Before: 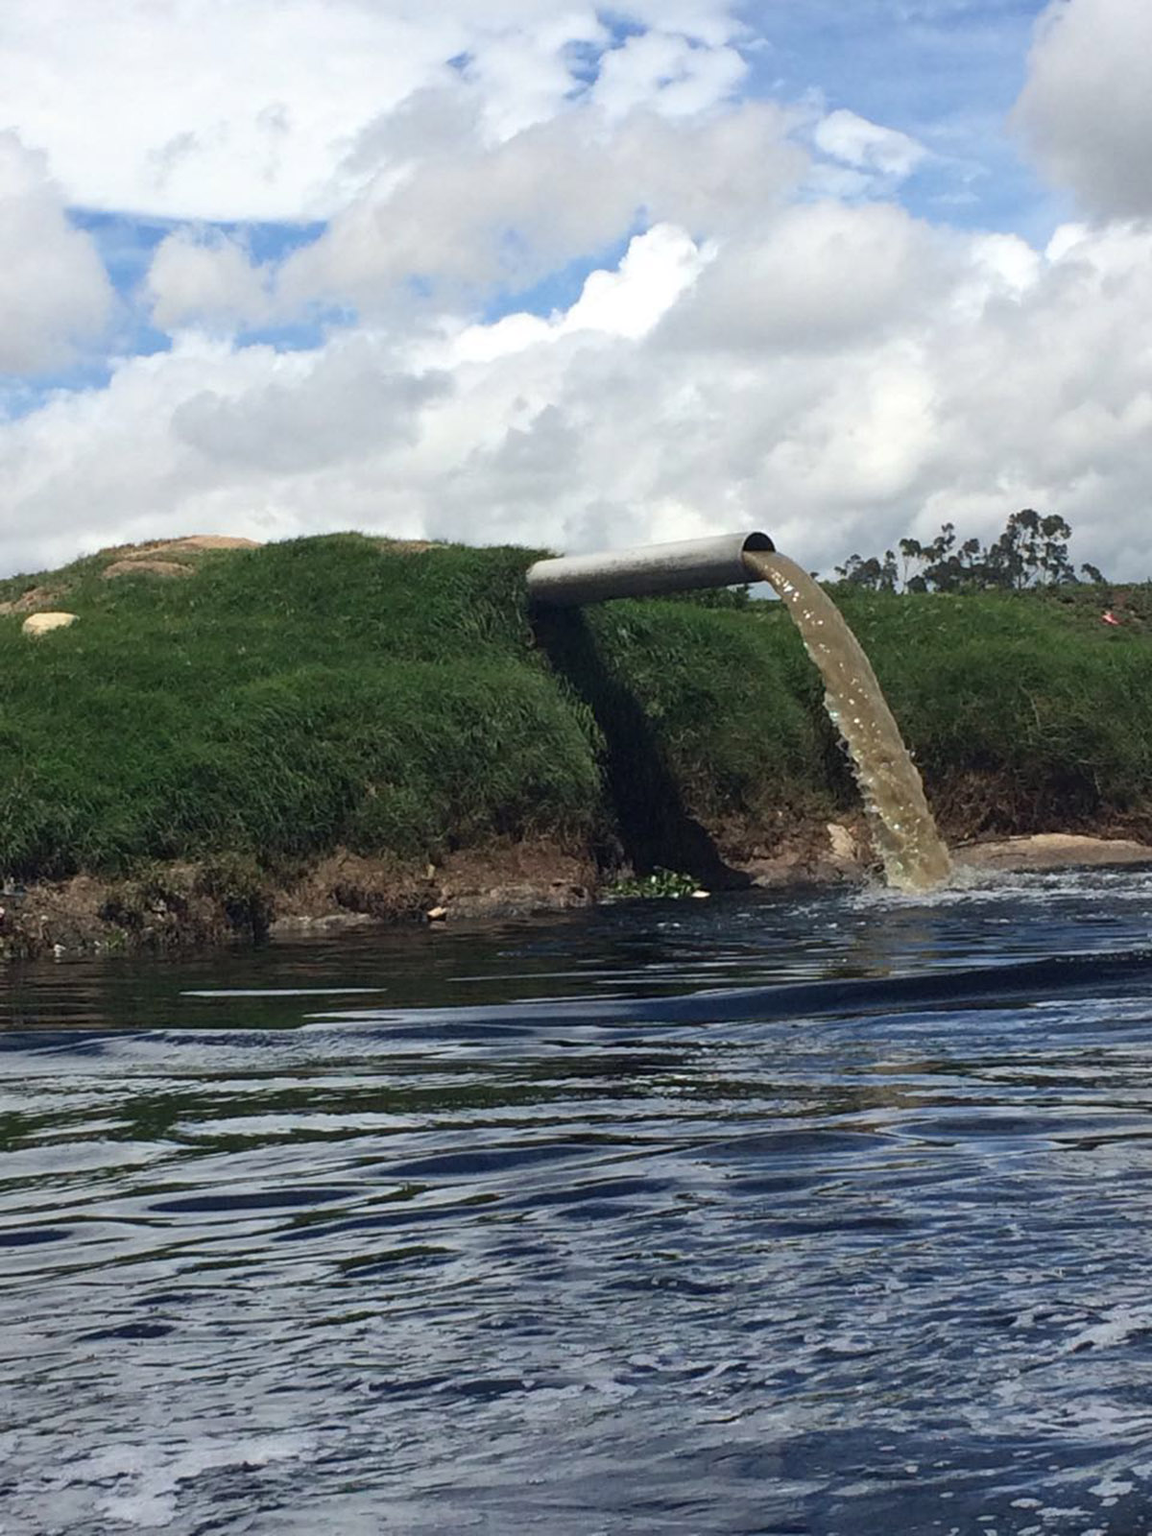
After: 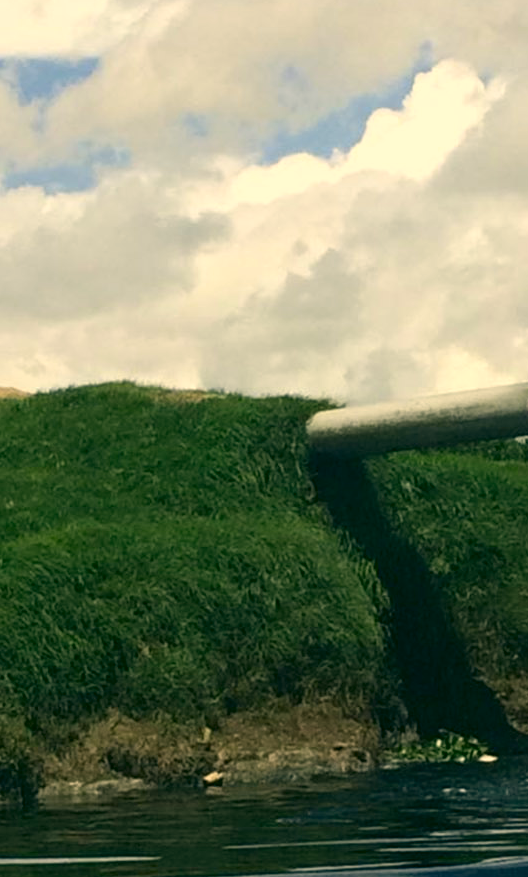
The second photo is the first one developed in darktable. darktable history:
color correction: highlights a* 5.3, highlights b* 24.26, shadows a* -15.58, shadows b* 4.02
crop: left 20.248%, top 10.86%, right 35.675%, bottom 34.321%
